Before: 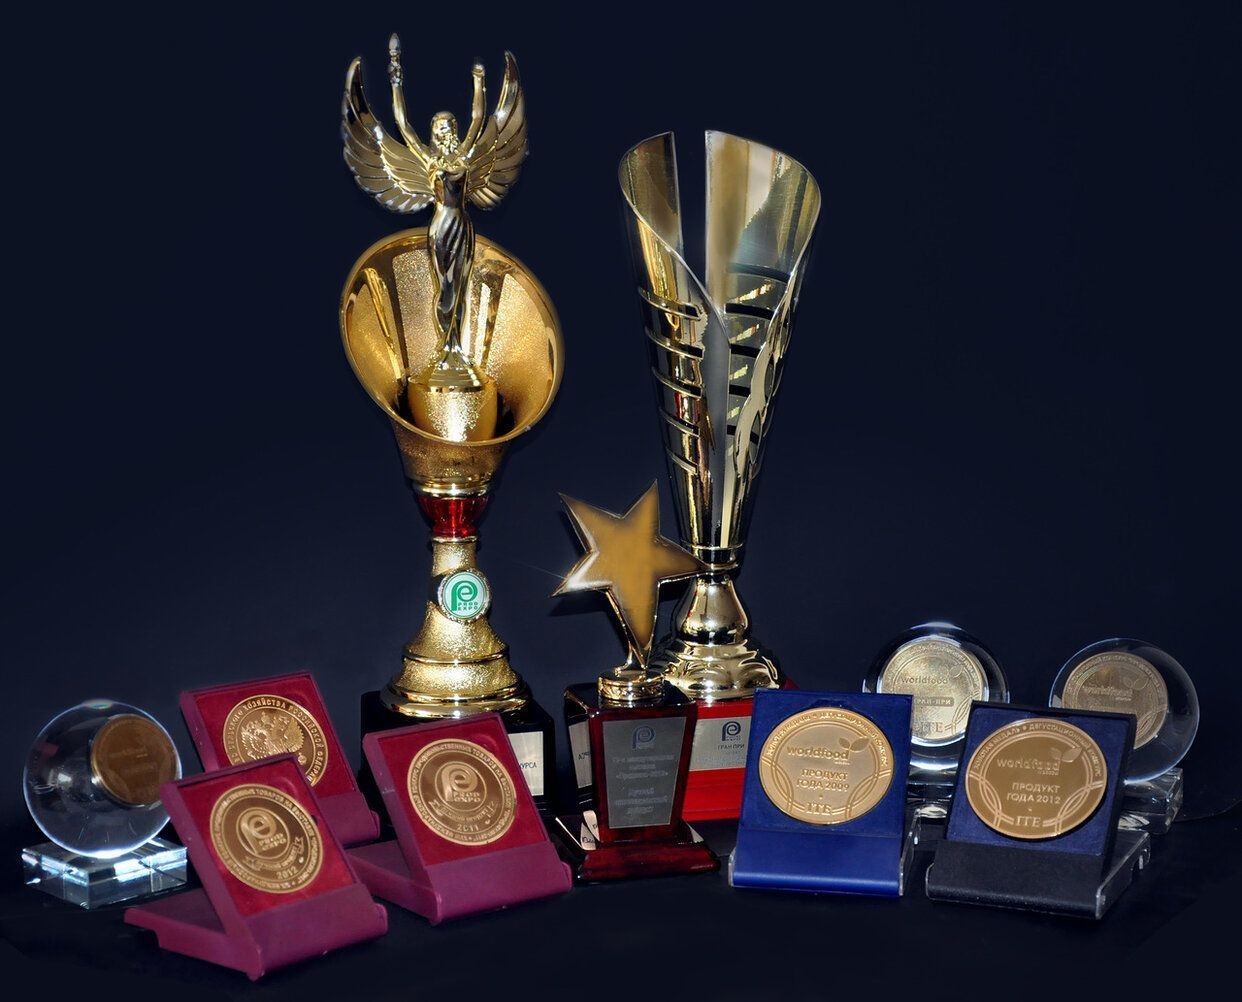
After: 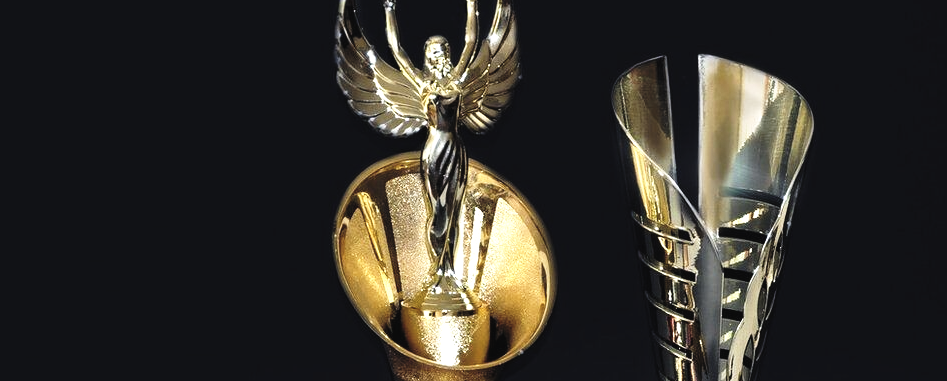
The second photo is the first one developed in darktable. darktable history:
crop: left 0.579%, top 7.627%, right 23.167%, bottom 54.275%
exposure: black level correction -0.023, exposure -0.039 EV, compensate highlight preservation false
levels: levels [0.101, 0.578, 0.953]
base curve: curves: ch0 [(0, 0) (0.028, 0.03) (0.121, 0.232) (0.46, 0.748) (0.859, 0.968) (1, 1)], preserve colors none
